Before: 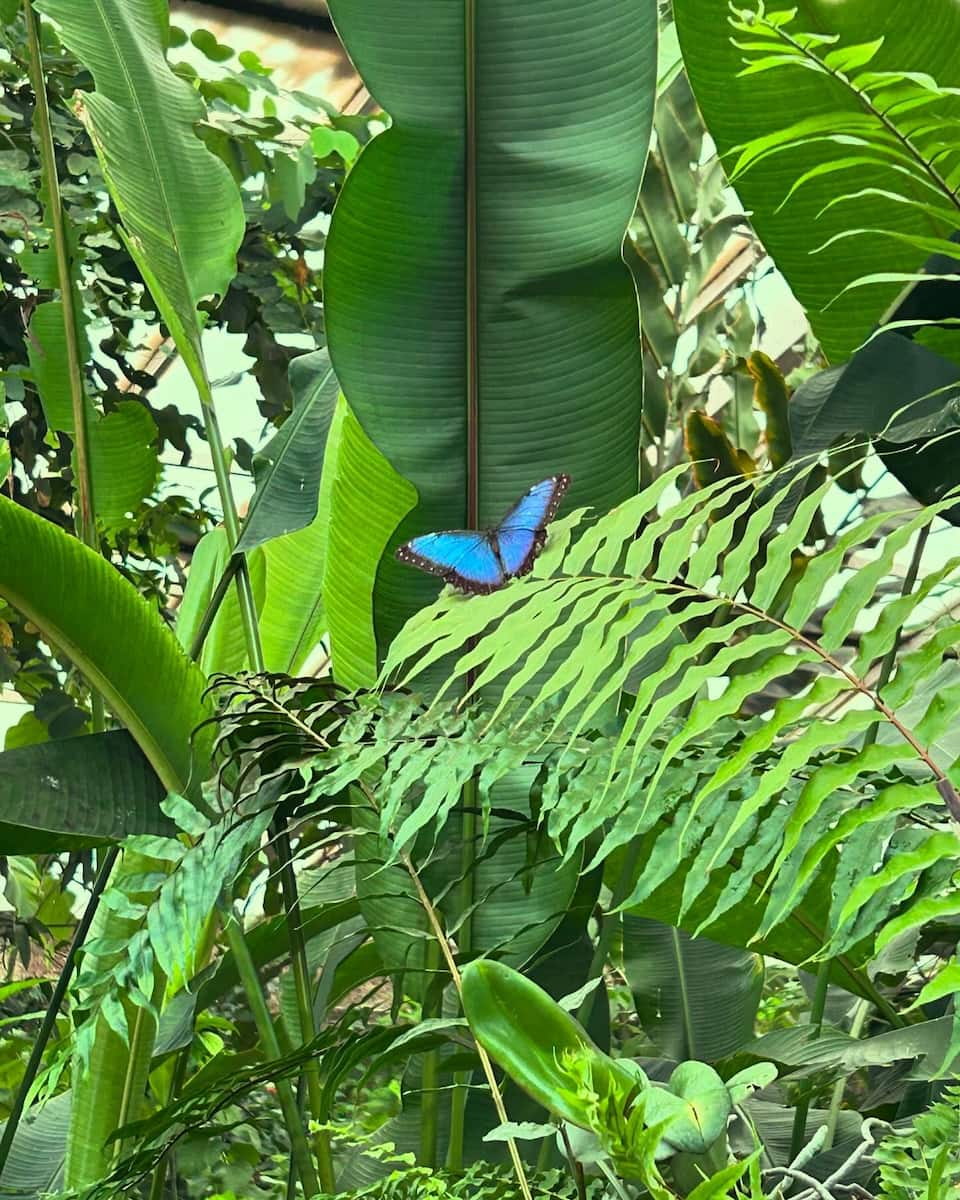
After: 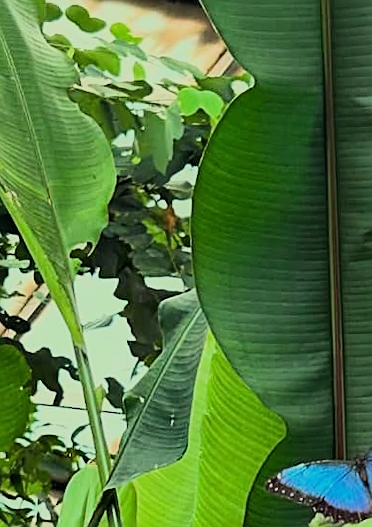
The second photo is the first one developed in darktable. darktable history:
sharpen: on, module defaults
tone equalizer: -8 EV -0.001 EV, -7 EV 0.001 EV, -6 EV -0.002 EV, -5 EV -0.003 EV, -4 EV -0.062 EV, -3 EV -0.222 EV, -2 EV -0.267 EV, -1 EV 0.105 EV, +0 EV 0.303 EV
crop and rotate: left 10.817%, top 0.062%, right 47.194%, bottom 53.626%
filmic rgb: black relative exposure -7.15 EV, white relative exposure 5.36 EV, hardness 3.02, color science v6 (2022)
rotate and perspective: rotation -1.68°, lens shift (vertical) -0.146, crop left 0.049, crop right 0.912, crop top 0.032, crop bottom 0.96
